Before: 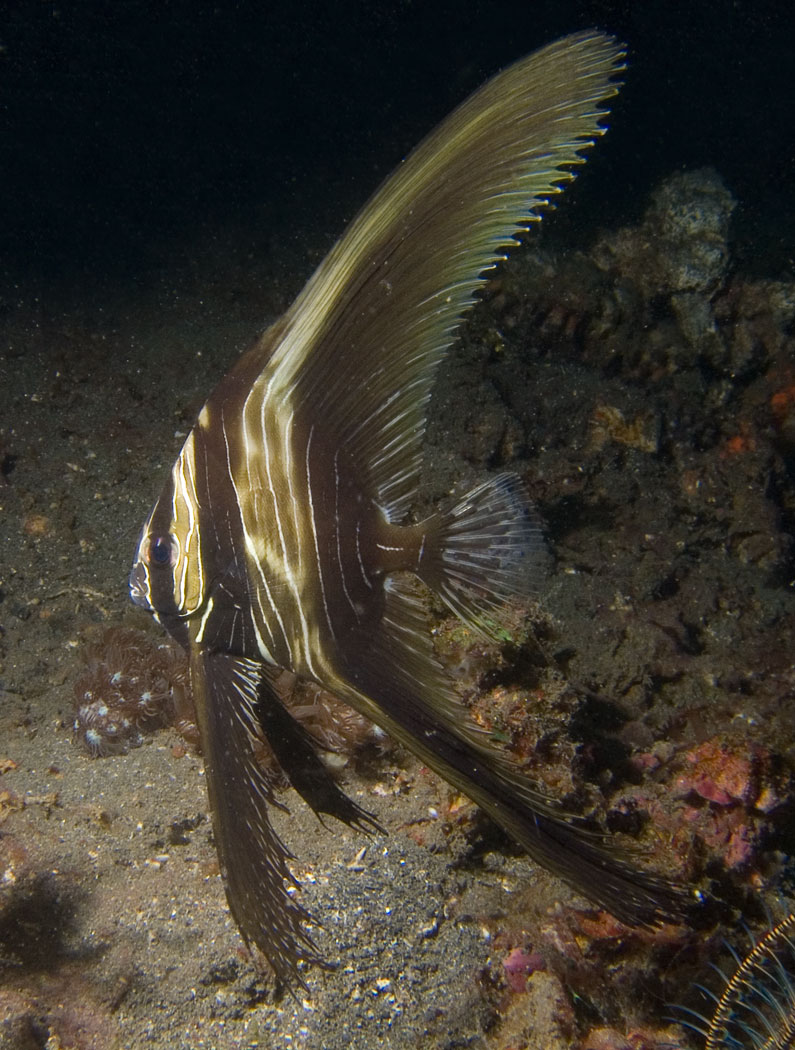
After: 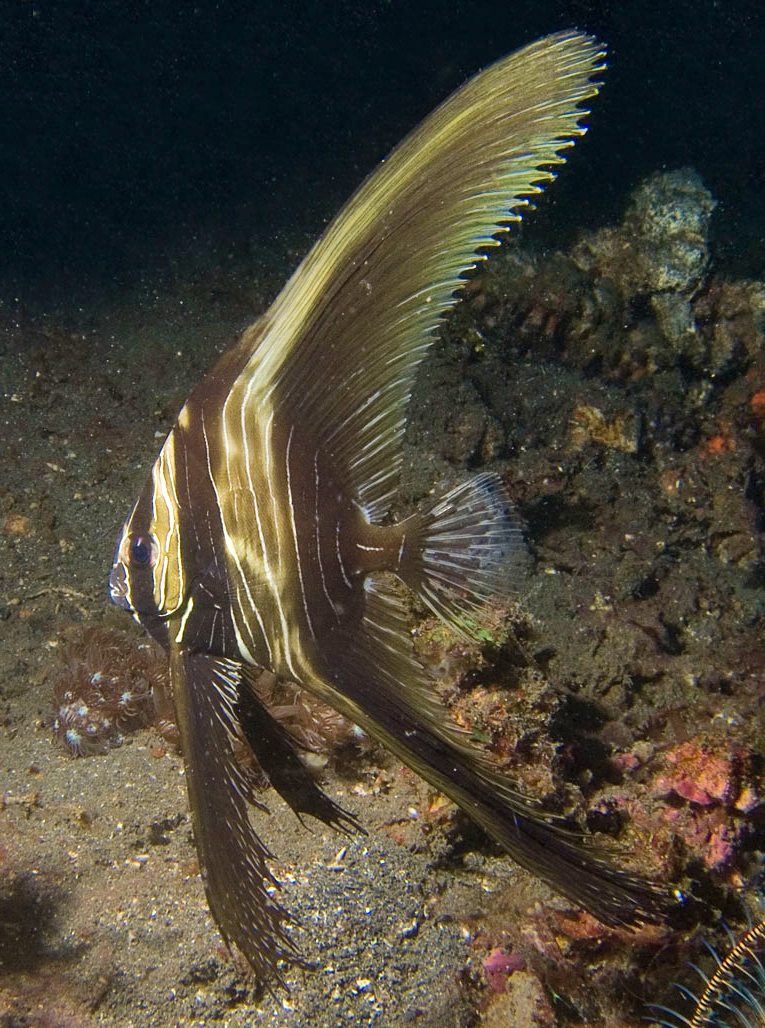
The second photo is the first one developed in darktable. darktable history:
velvia: on, module defaults
exposure: exposure 0.132 EV, compensate exposure bias true, compensate highlight preservation false
crop and rotate: left 2.556%, right 1.114%, bottom 2.034%
shadows and highlights: soften with gaussian
sharpen: amount 0.209
